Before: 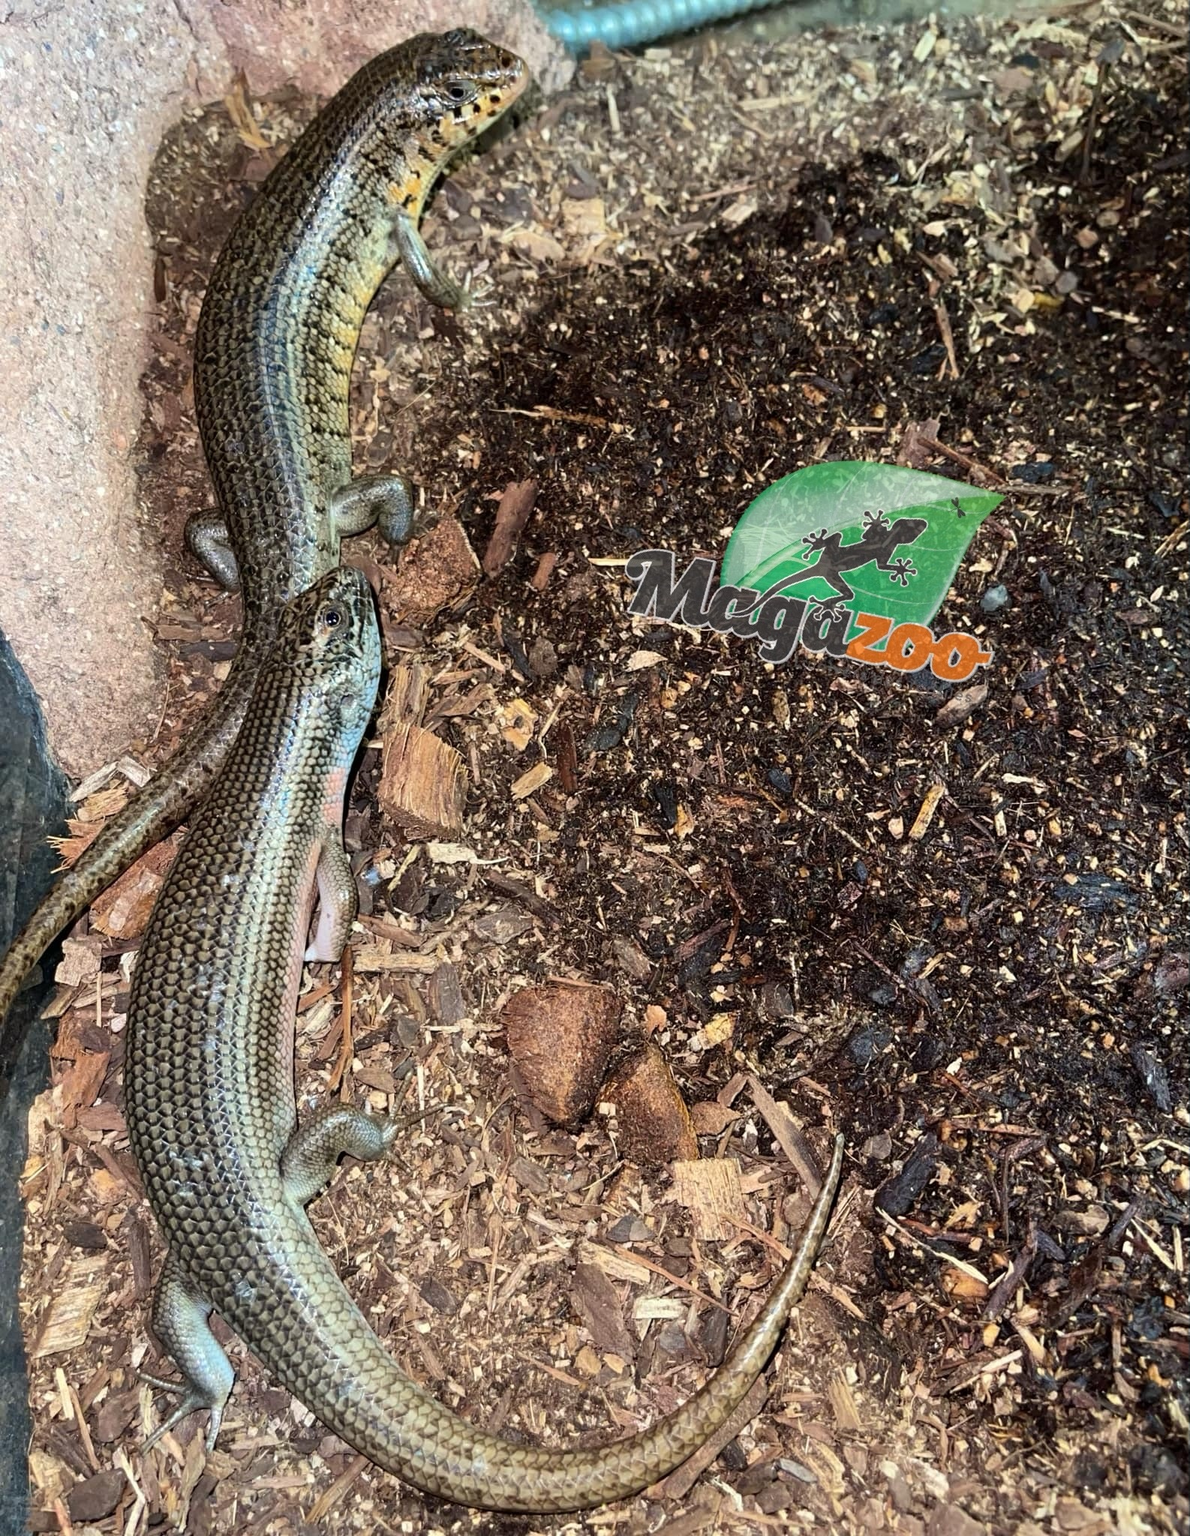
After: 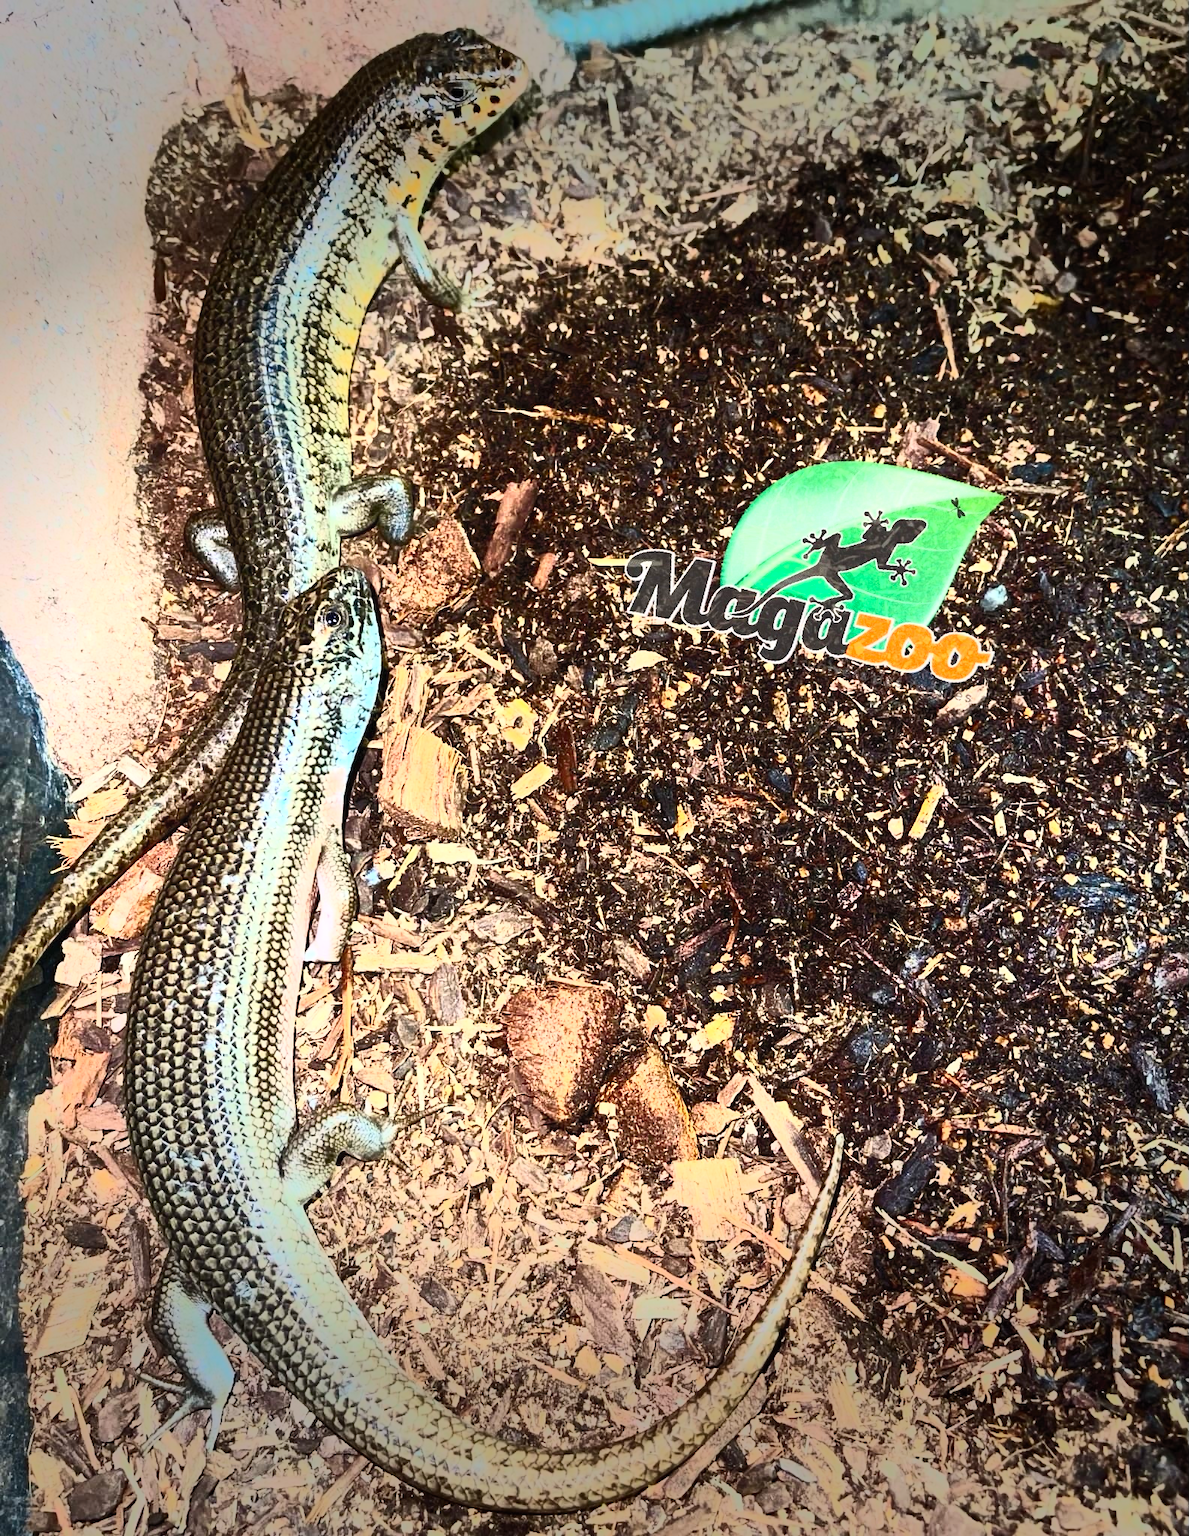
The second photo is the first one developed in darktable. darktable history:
vignetting: fall-off start 70.97%, brightness -0.584, saturation -0.118, width/height ratio 1.333
contrast brightness saturation: contrast 0.83, brightness 0.59, saturation 0.59
